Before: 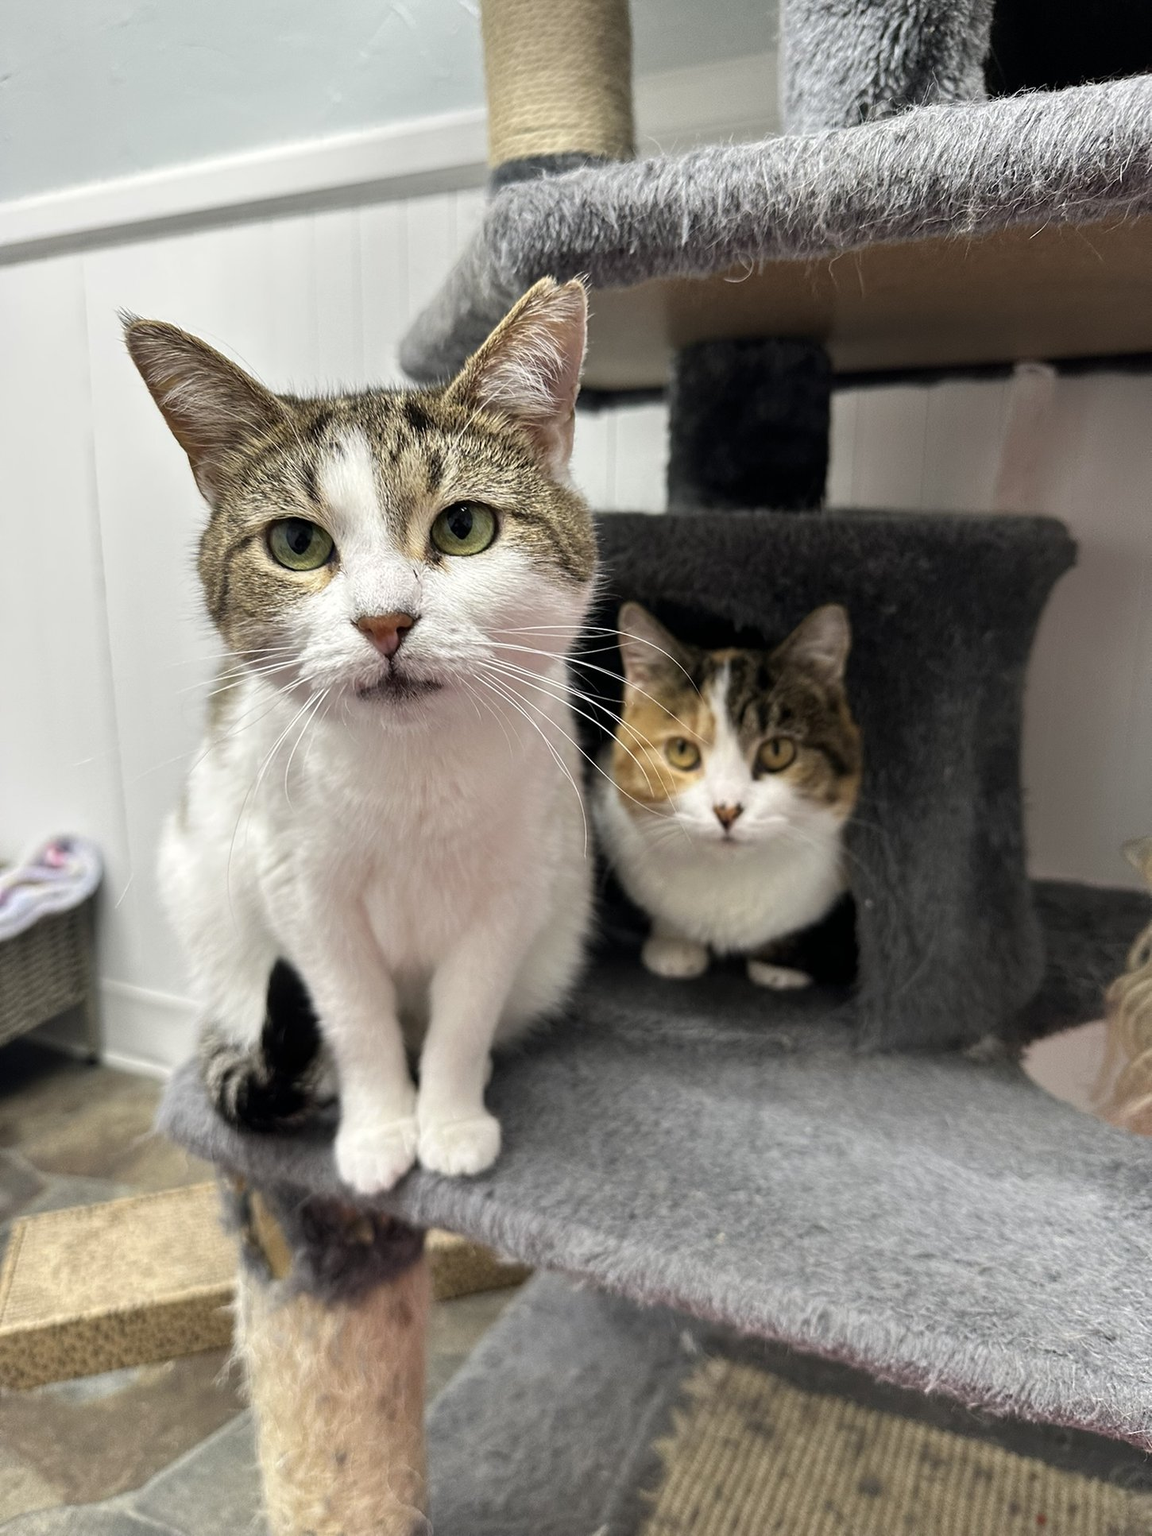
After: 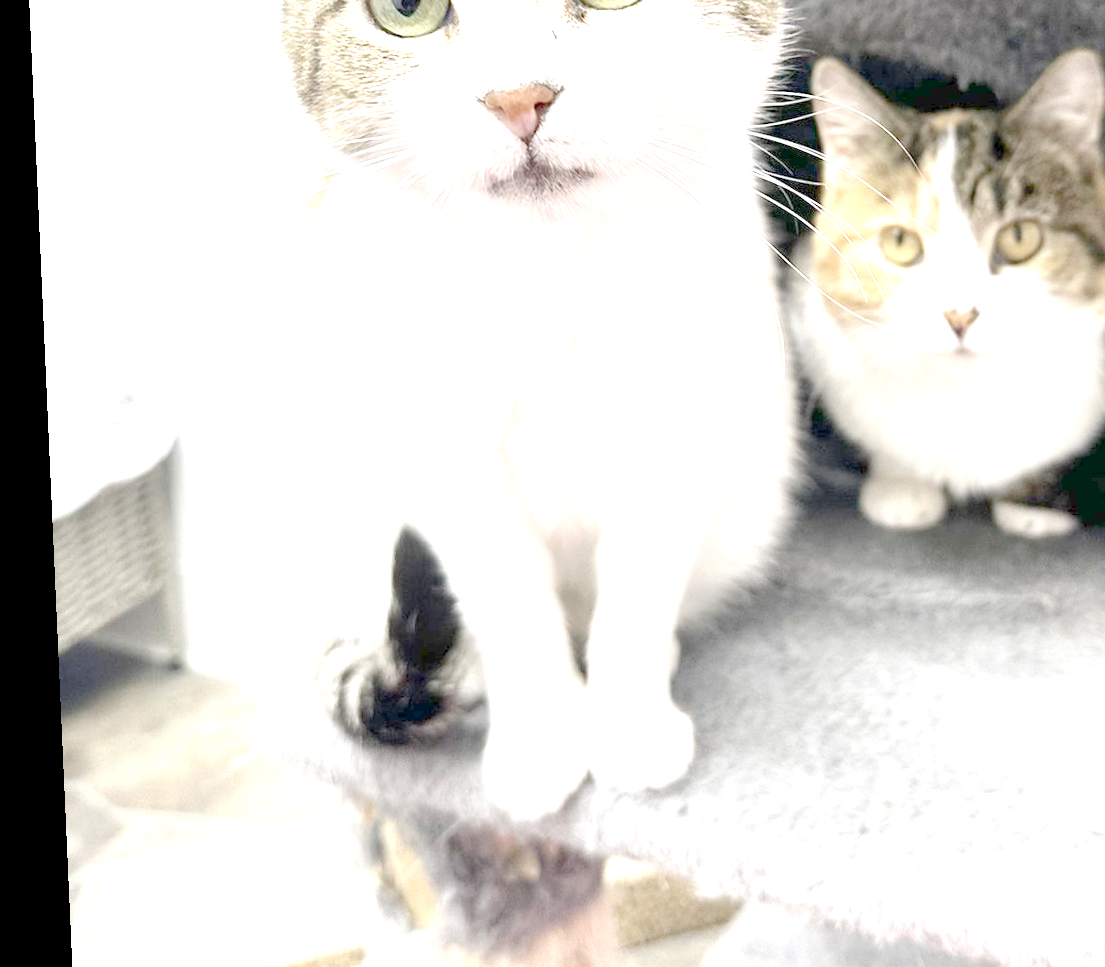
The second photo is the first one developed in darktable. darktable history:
rotate and perspective: rotation -2.56°, automatic cropping off
crop: top 36.498%, right 27.964%, bottom 14.995%
exposure: exposure 0.943 EV
